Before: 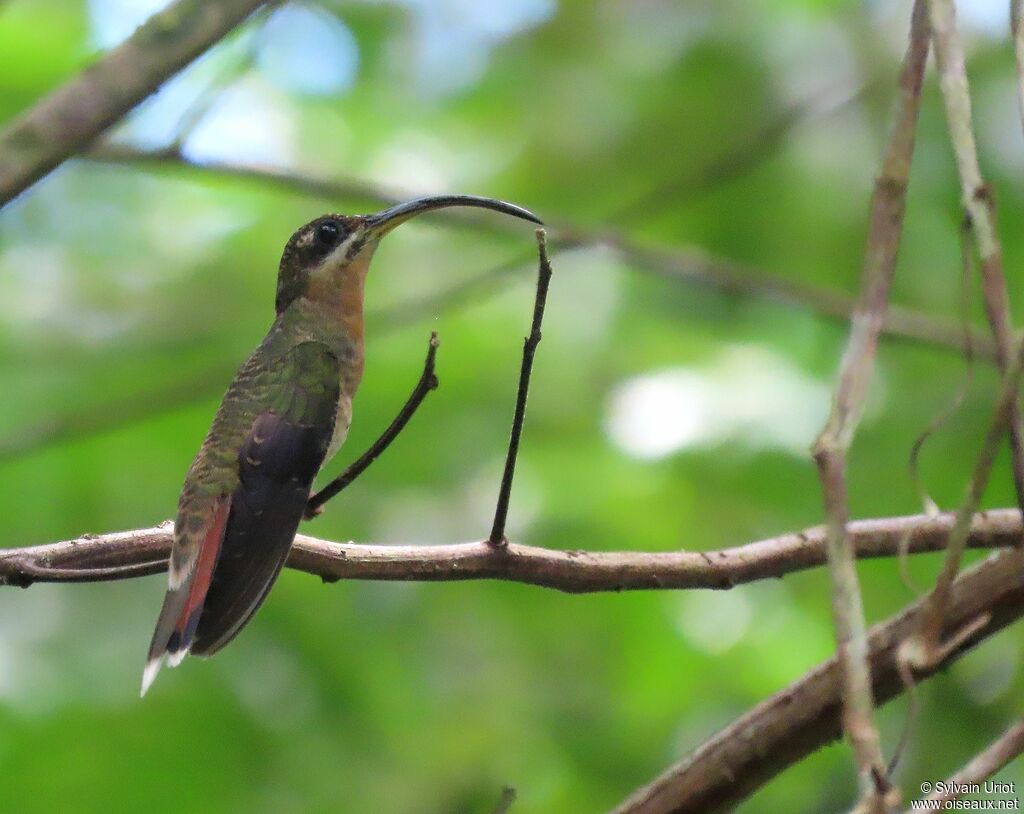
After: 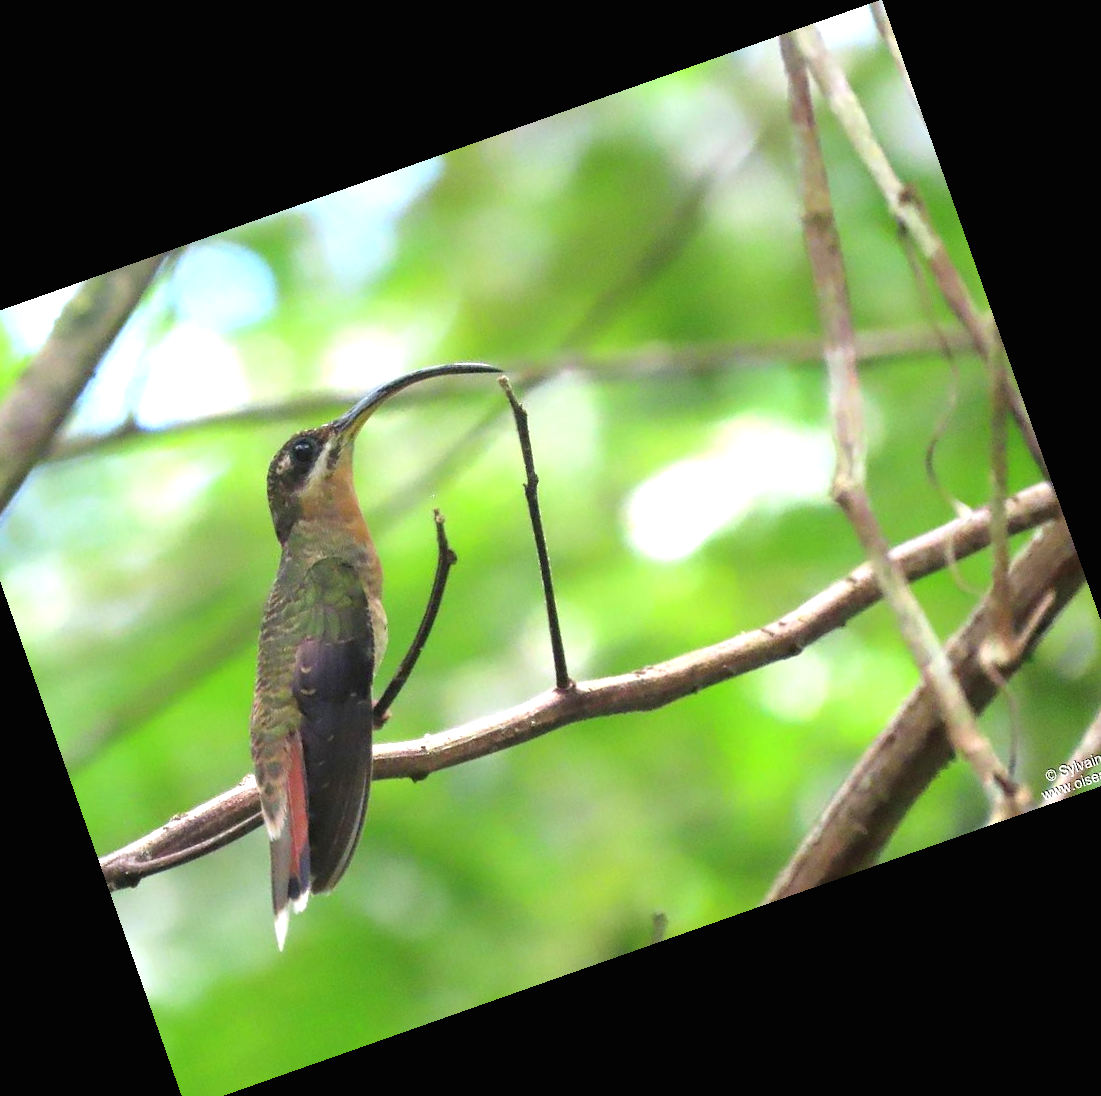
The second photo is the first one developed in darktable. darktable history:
exposure: black level correction -0.001, exposure 0.9 EV, compensate exposure bias true, compensate highlight preservation false
crop and rotate: angle 19.43°, left 6.812%, right 4.125%, bottom 1.087%
